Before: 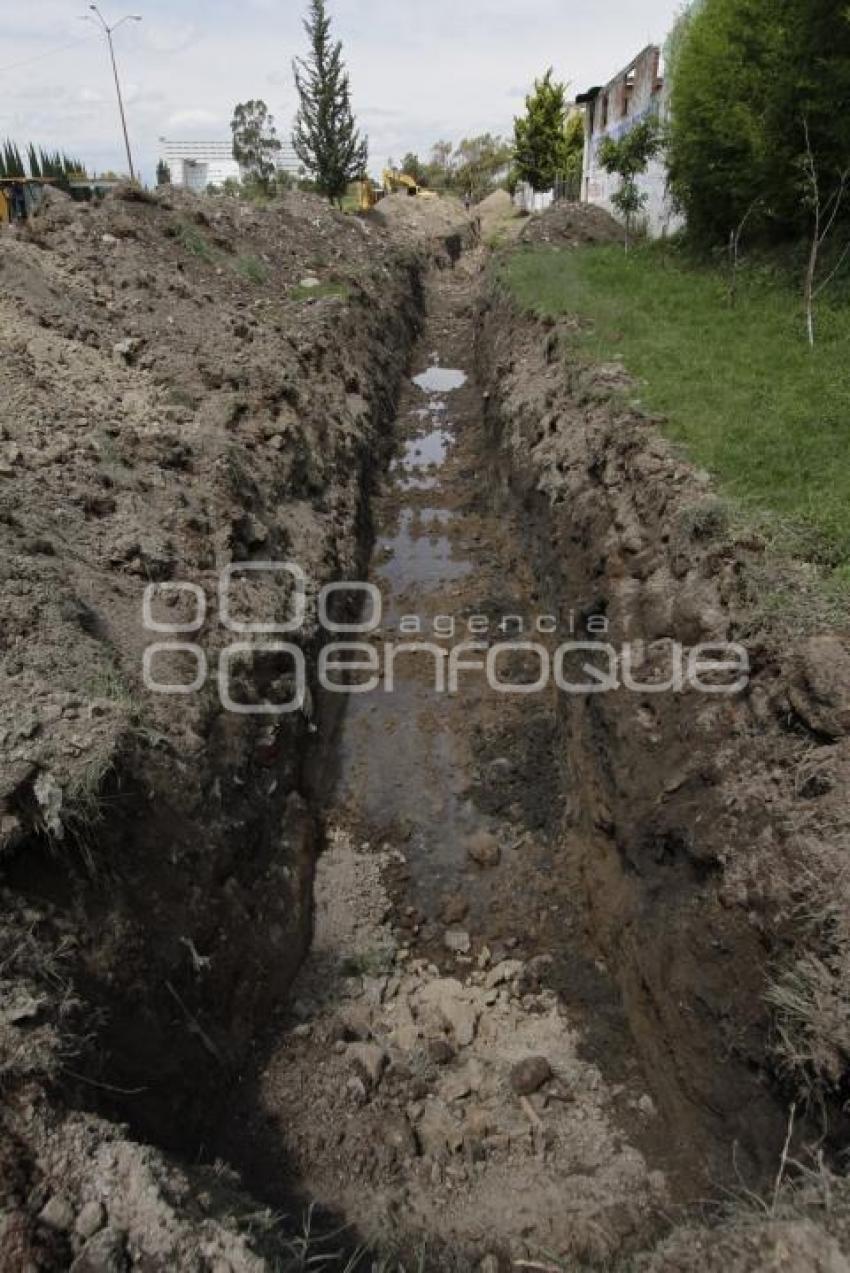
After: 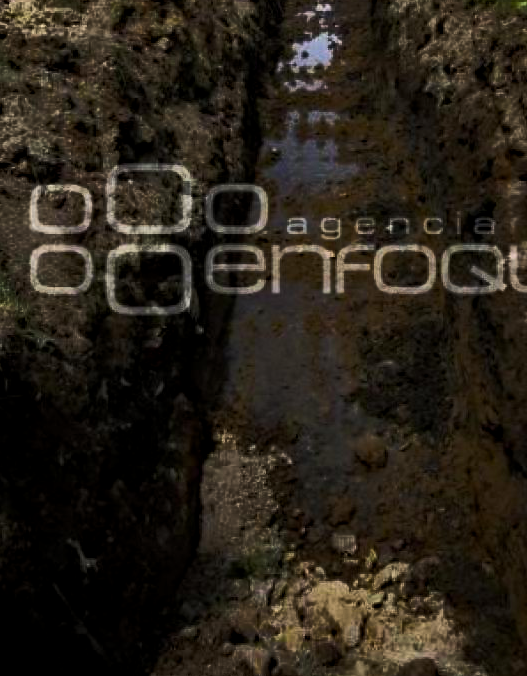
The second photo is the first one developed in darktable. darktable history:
tone equalizer: -8 EV -0.417 EV, -7 EV -0.389 EV, -6 EV -0.333 EV, -5 EV -0.222 EV, -3 EV 0.222 EV, -2 EV 0.333 EV, -1 EV 0.389 EV, +0 EV 0.417 EV, edges refinement/feathering 500, mask exposure compensation -1.57 EV, preserve details no
crop: left 13.312%, top 31.28%, right 24.627%, bottom 15.582%
haze removal: compatibility mode true, adaptive false
exposure: black level correction 0.007, exposure 0.093 EV, compensate highlight preservation false
color balance rgb: linear chroma grading › global chroma 40.15%, perceptual saturation grading › global saturation 60.58%, perceptual saturation grading › highlights 20.44%, perceptual saturation grading › shadows -50.36%, perceptual brilliance grading › highlights 2.19%, perceptual brilliance grading › mid-tones -50.36%, perceptual brilliance grading › shadows -50.36%
